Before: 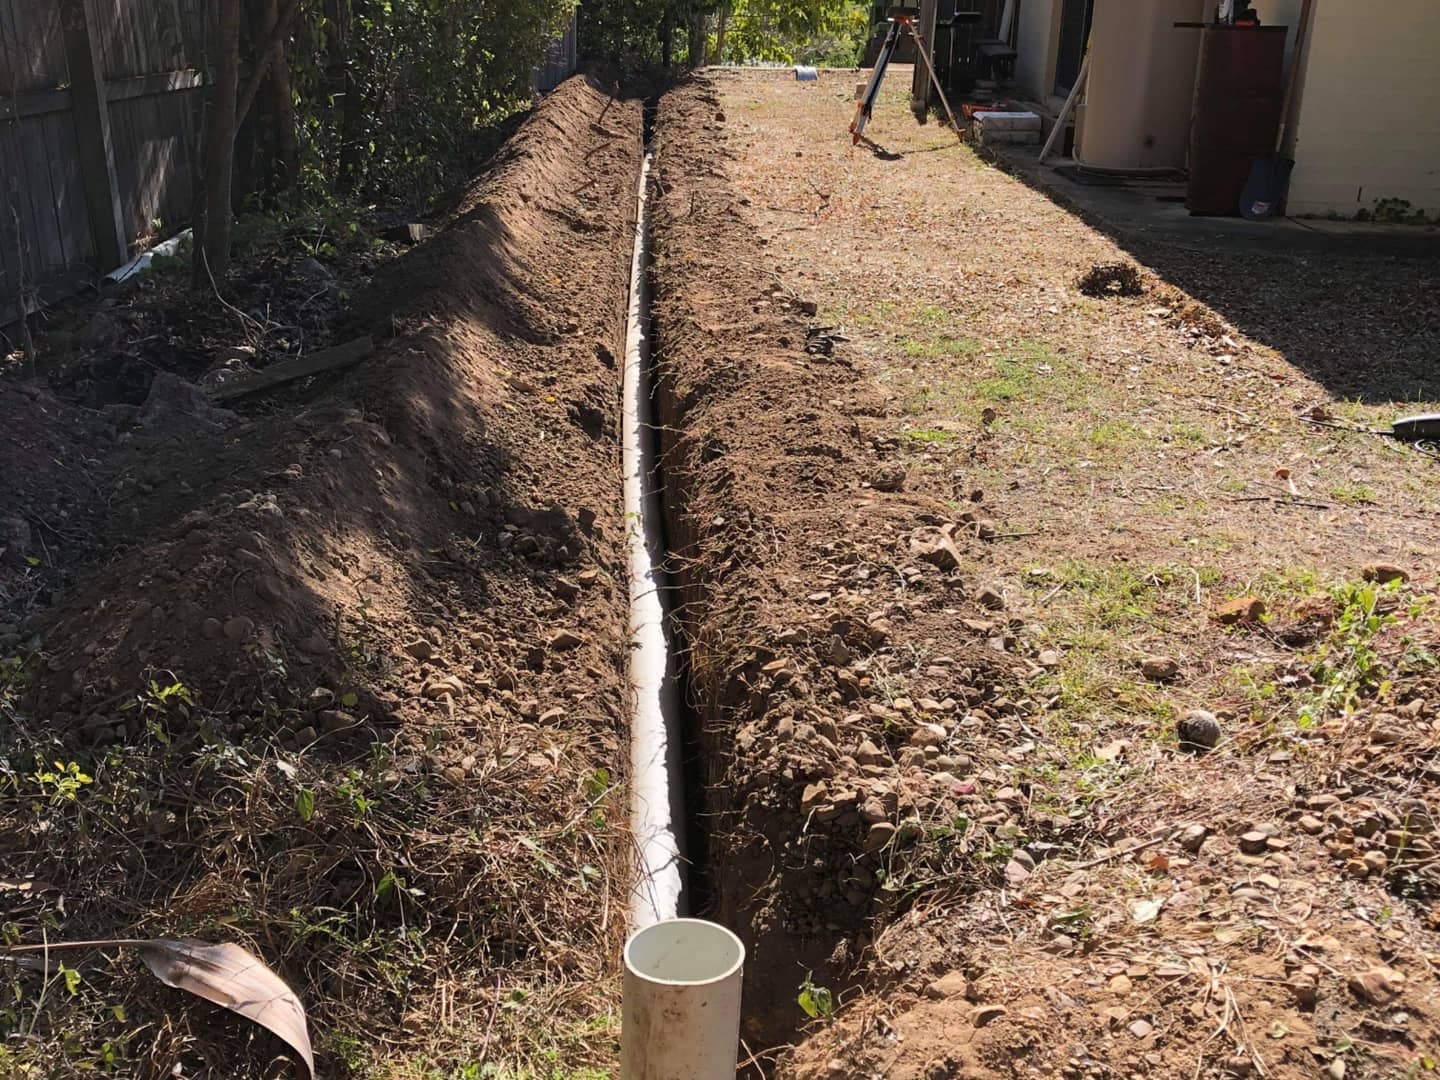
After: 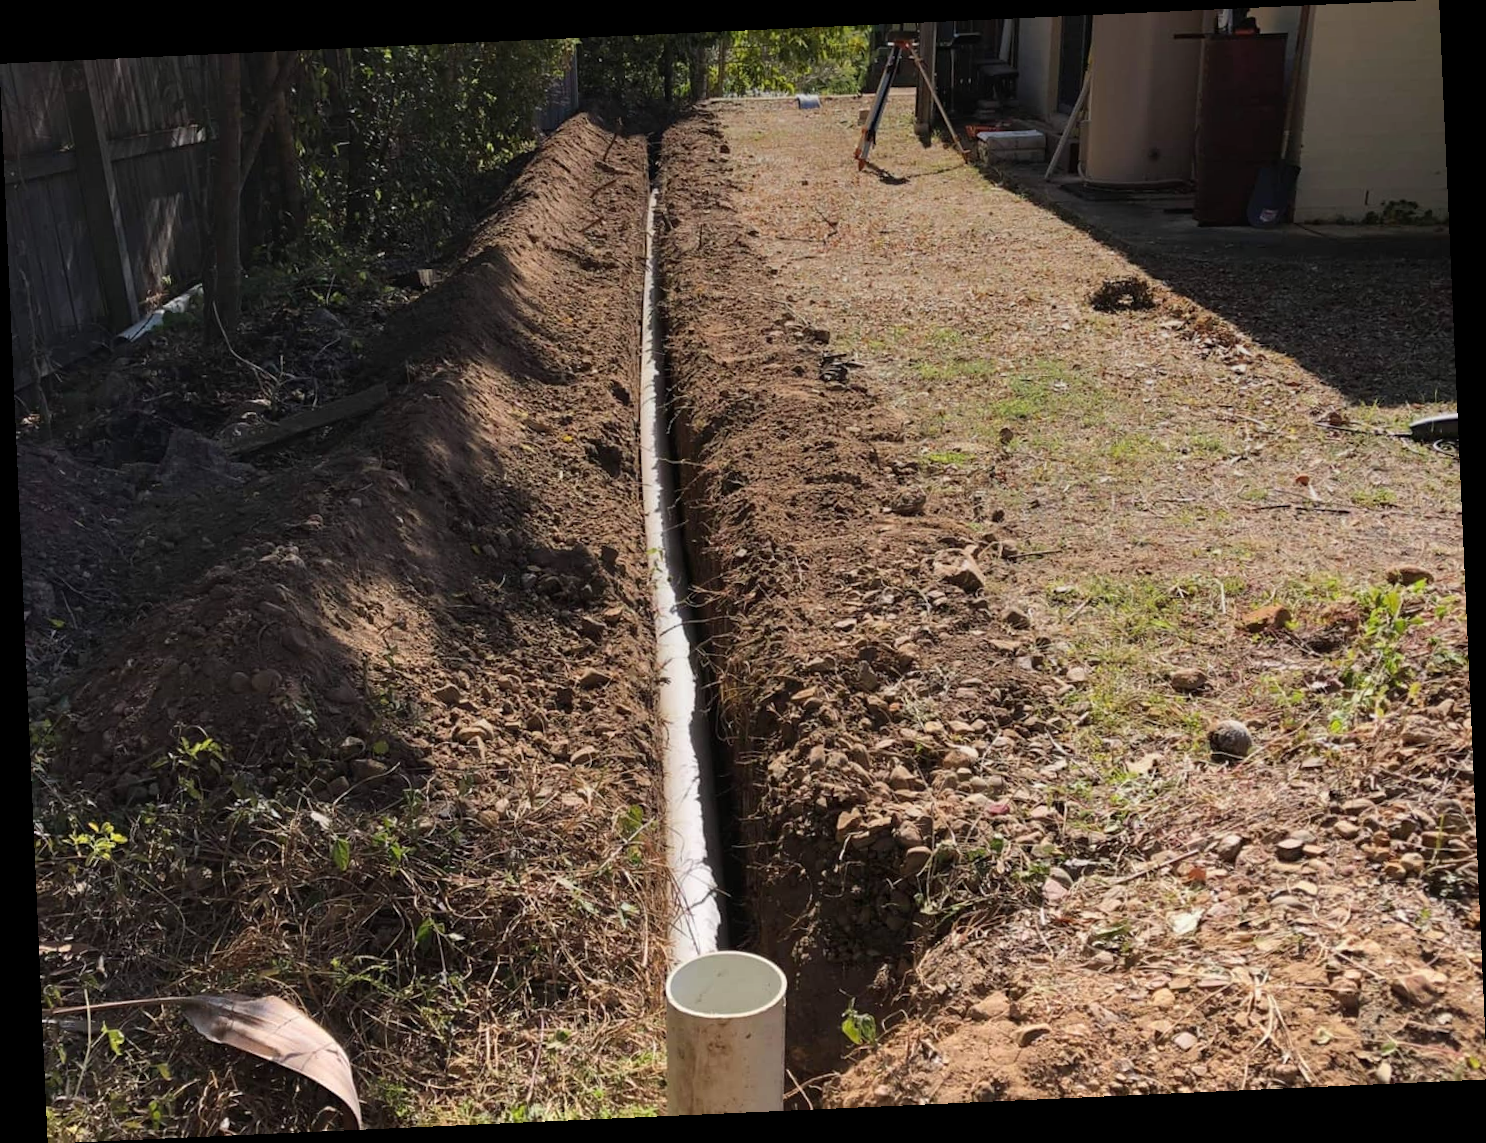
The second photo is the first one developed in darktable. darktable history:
rotate and perspective: rotation -2.56°, automatic cropping off
graduated density: on, module defaults
